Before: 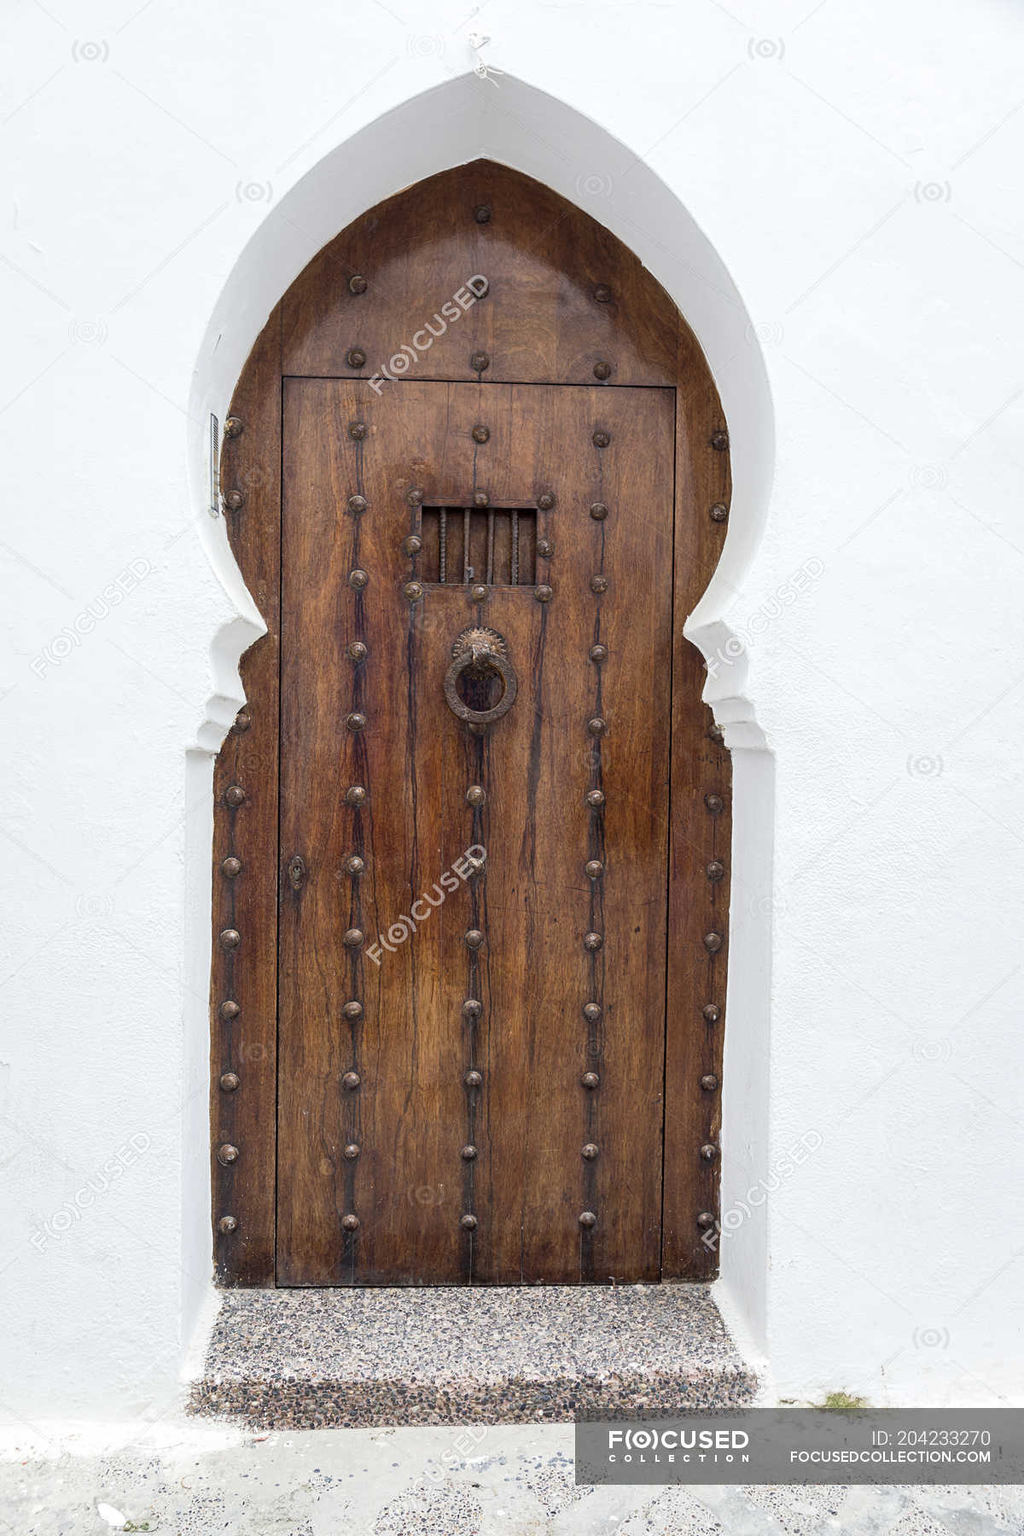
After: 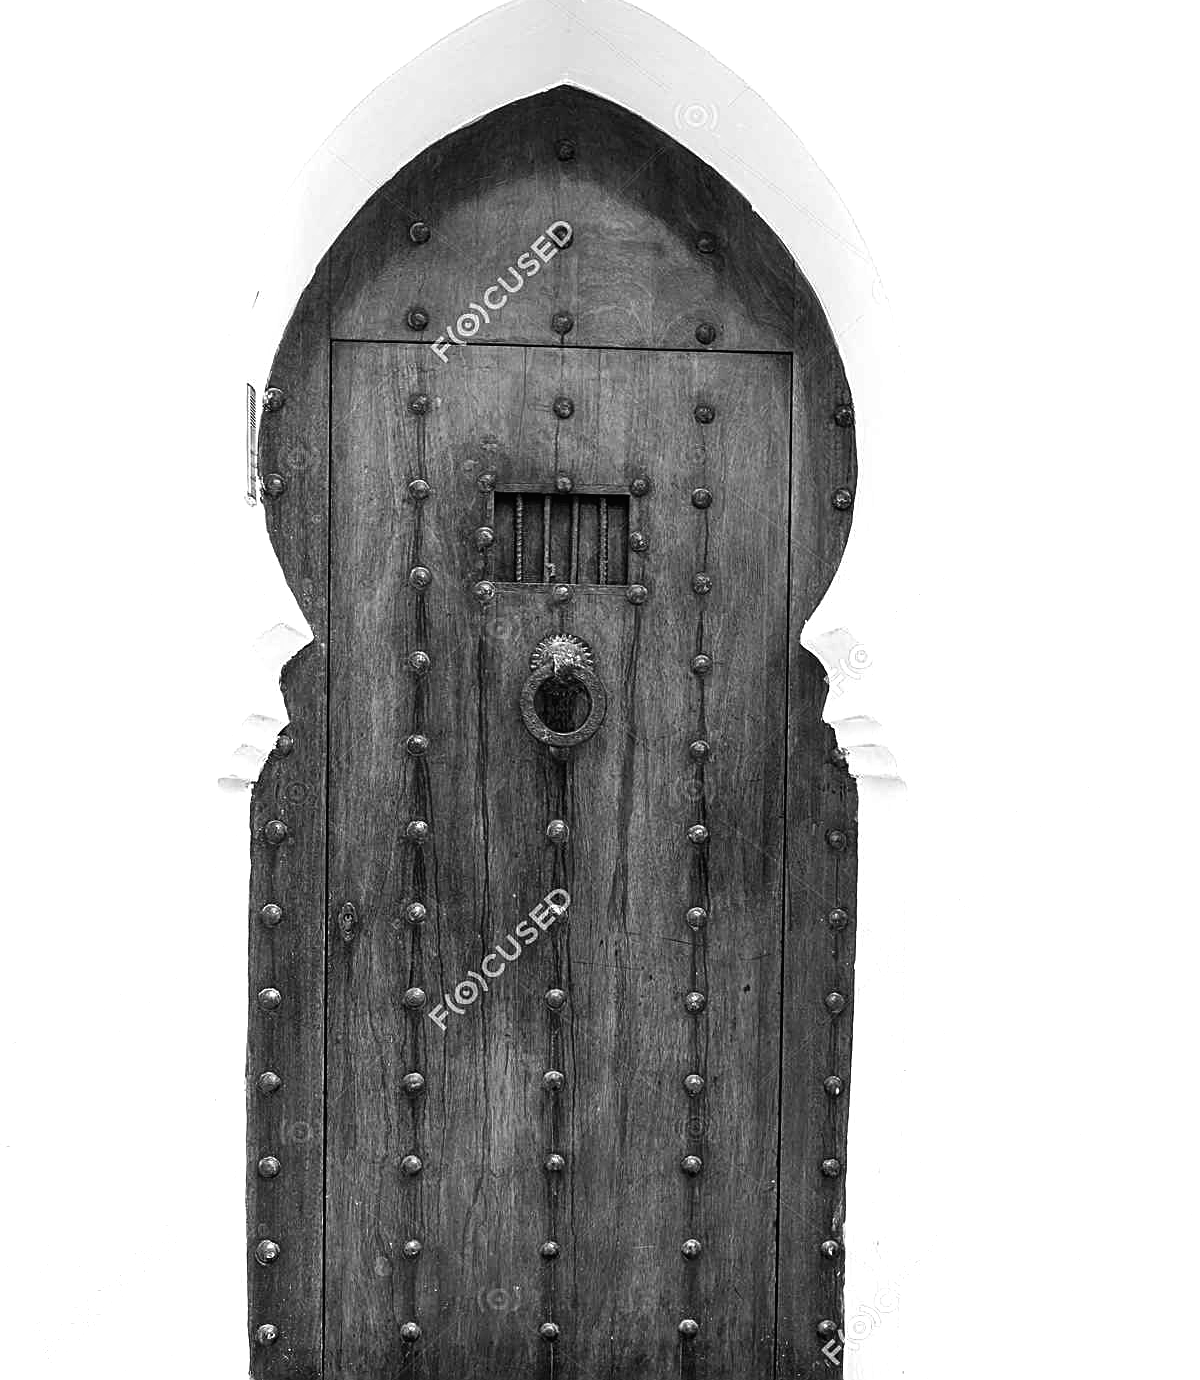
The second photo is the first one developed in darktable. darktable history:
sharpen: amount 0.6
color balance rgb: shadows lift › chroma 1%, shadows lift › hue 217.2°, power › hue 310.8°, highlights gain › chroma 2%, highlights gain › hue 44.4°, global offset › luminance 0.25%, global offset › hue 171.6°, perceptual saturation grading › global saturation 14.09%, perceptual saturation grading › highlights -30%, perceptual saturation grading › shadows 50.67%, global vibrance 25%, contrast 20%
crop: top 5.667%, bottom 17.637%
tone equalizer: on, module defaults
color balance: mode lift, gamma, gain (sRGB), lift [0.997, 0.979, 1.021, 1.011], gamma [1, 1.084, 0.916, 0.998], gain [1, 0.87, 1.13, 1.101], contrast 4.55%, contrast fulcrum 38.24%, output saturation 104.09%
monochrome: a -4.13, b 5.16, size 1
